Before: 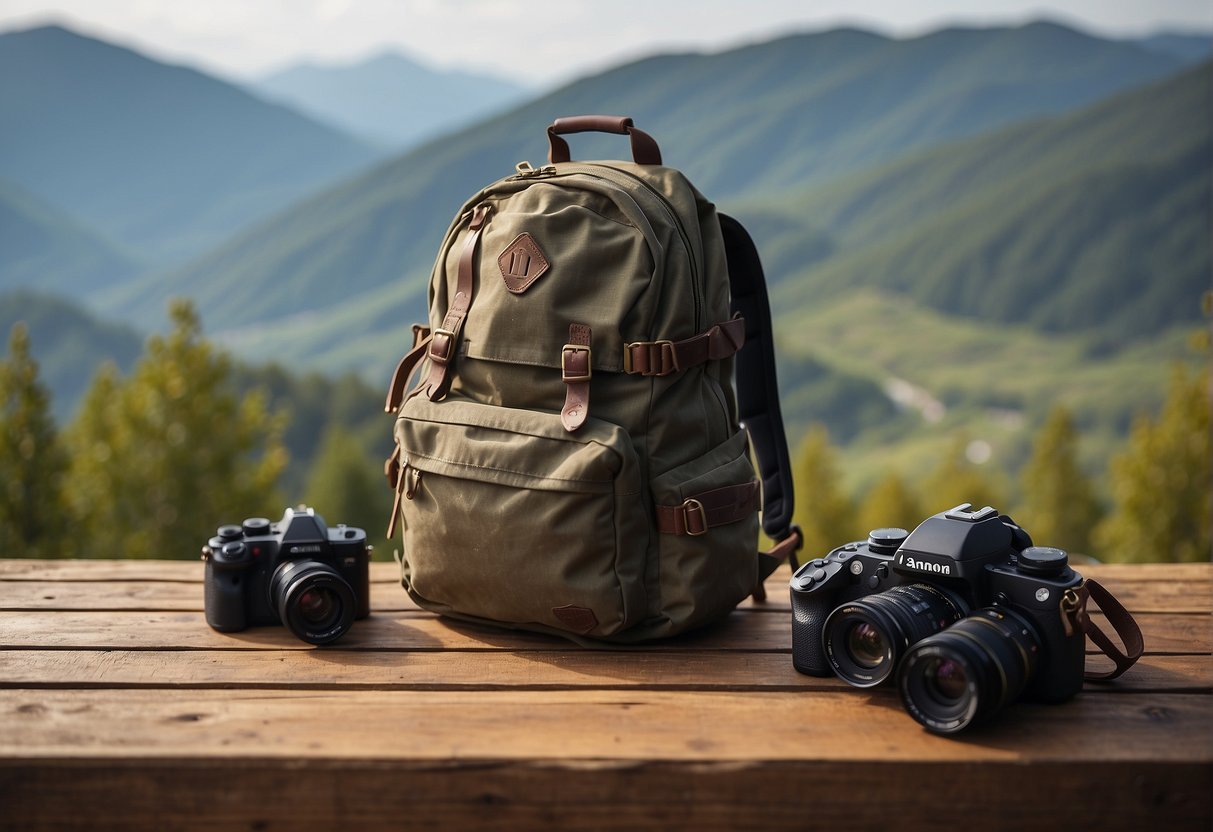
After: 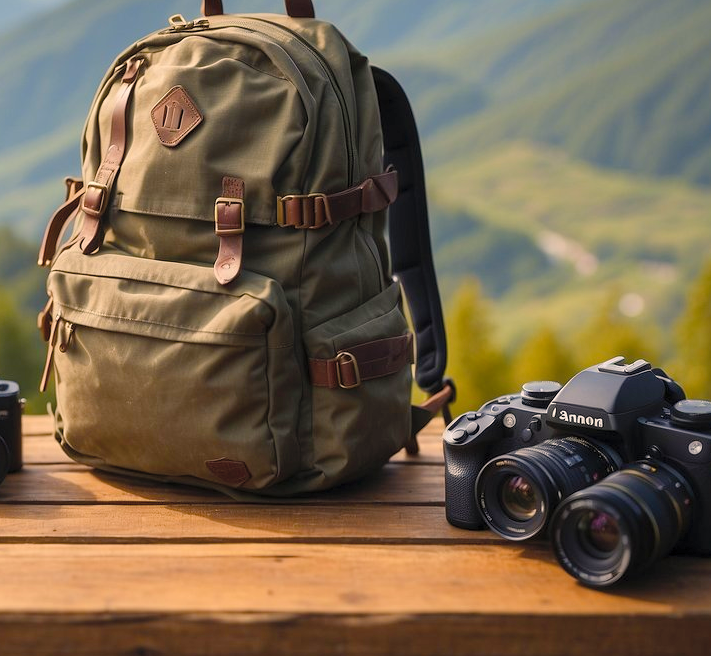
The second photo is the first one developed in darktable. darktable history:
crop and rotate: left 28.612%, top 17.702%, right 12.717%, bottom 3.356%
color balance rgb: highlights gain › chroma 3.746%, highlights gain › hue 58.22°, perceptual saturation grading › global saturation 20%, perceptual saturation grading › highlights -25.608%, perceptual saturation grading › shadows 25.369%, global vibrance 21.344%
contrast brightness saturation: brightness 0.141
